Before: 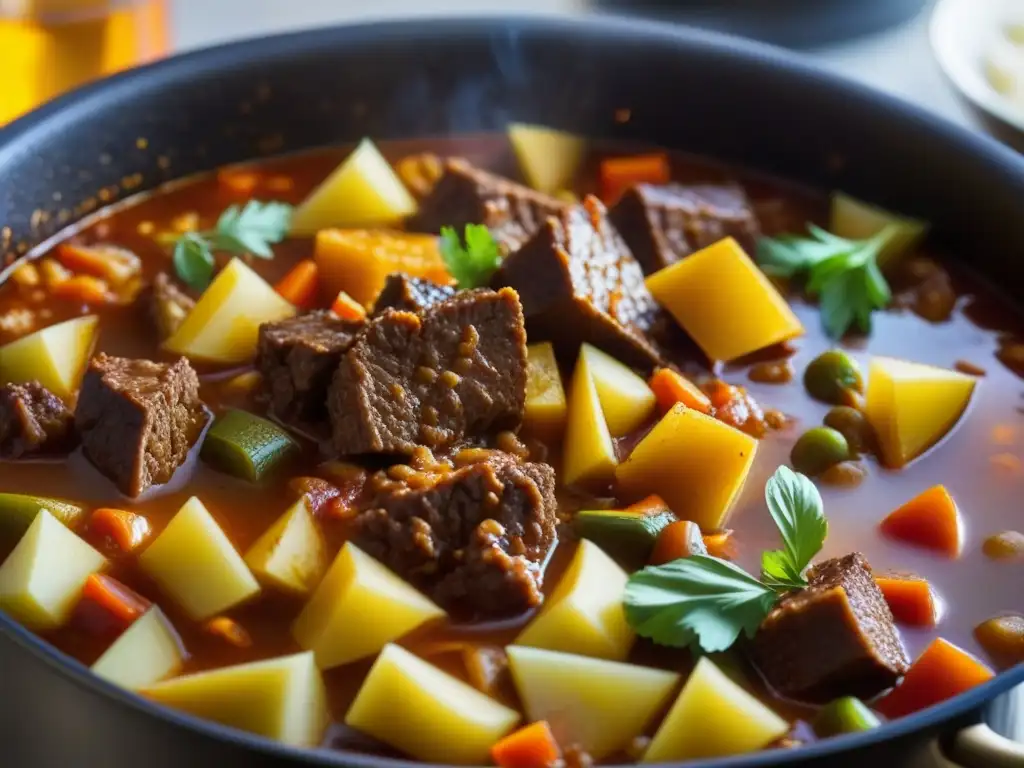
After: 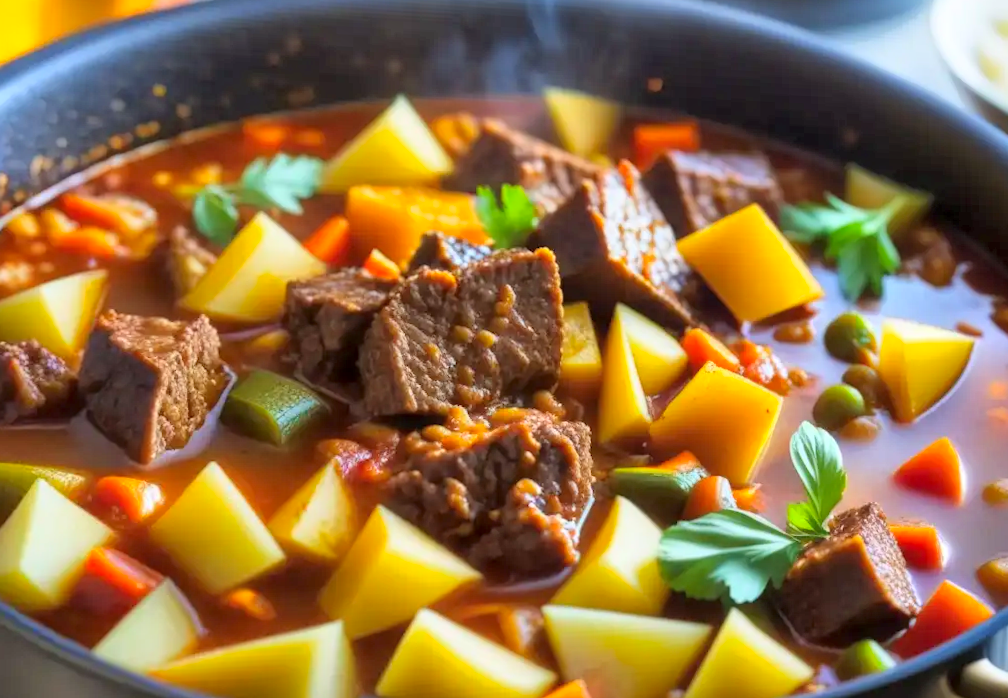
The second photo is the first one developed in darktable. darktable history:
exposure: black level correction 0, exposure 1.2 EV, compensate exposure bias true, compensate highlight preservation false
global tonemap: drago (1, 100), detail 1
rotate and perspective: rotation -0.013°, lens shift (vertical) -0.027, lens shift (horizontal) 0.178, crop left 0.016, crop right 0.989, crop top 0.082, crop bottom 0.918
